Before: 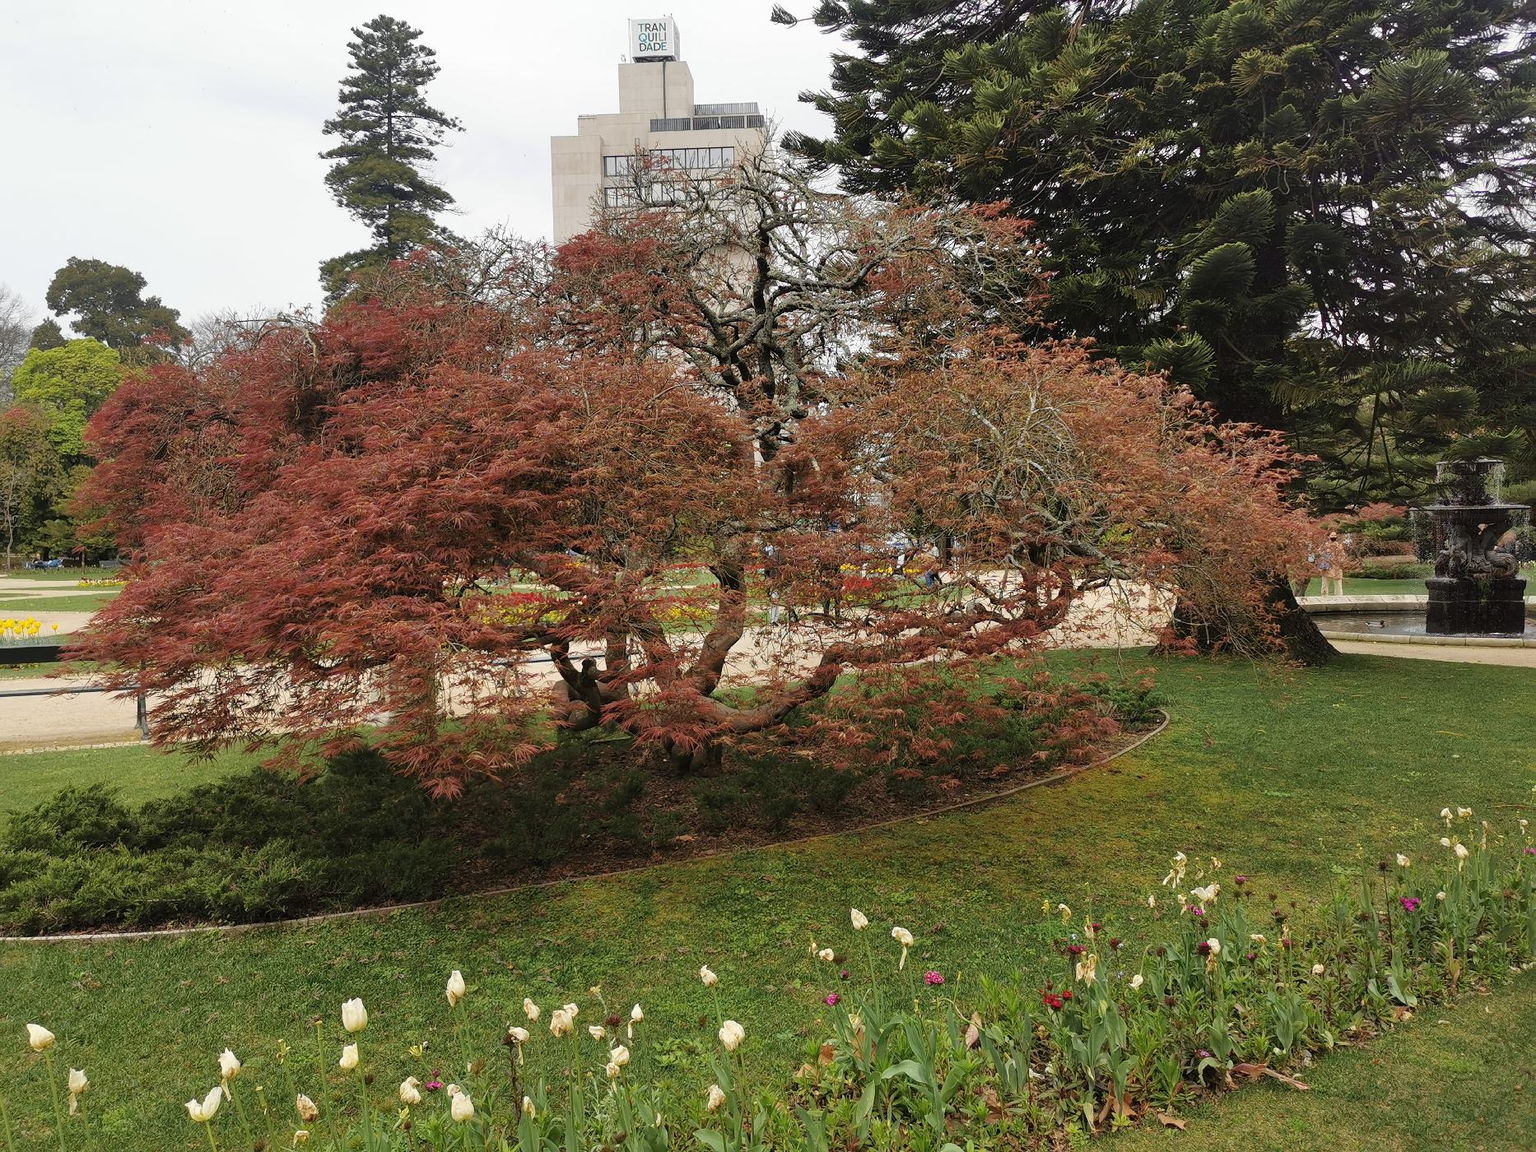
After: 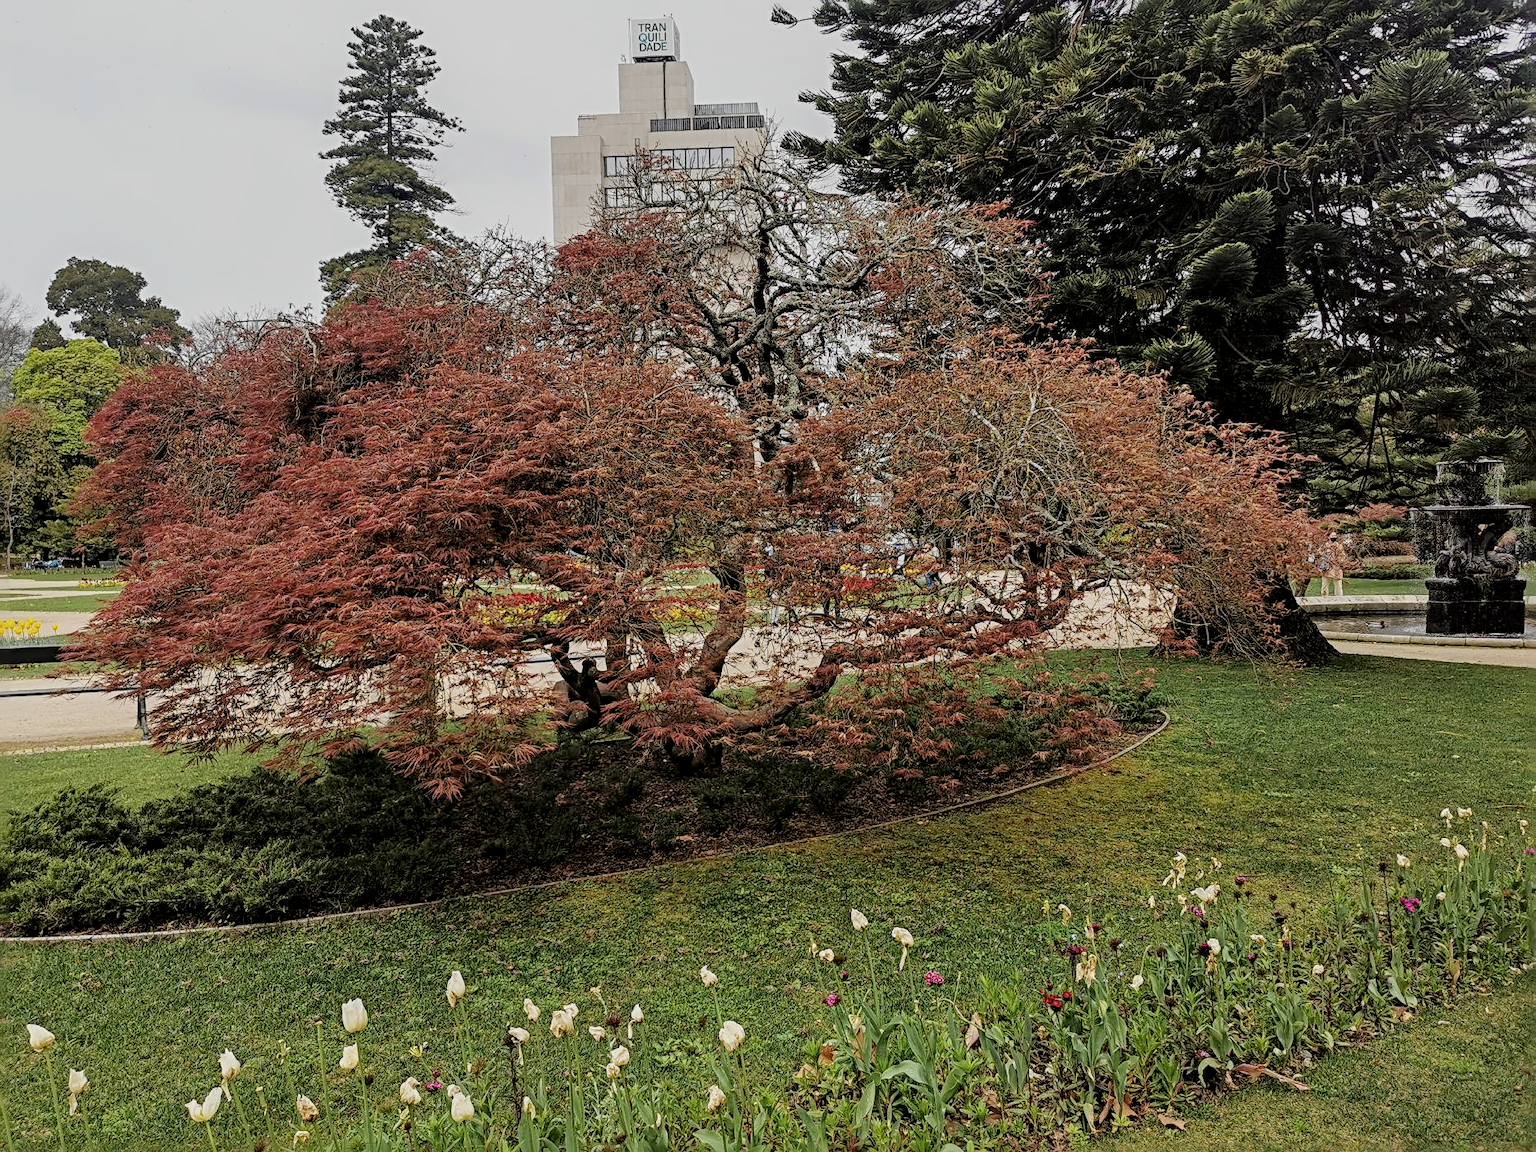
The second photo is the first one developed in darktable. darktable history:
local contrast: detail 130%
filmic rgb: black relative exposure -7.65 EV, white relative exposure 4.56 EV, hardness 3.61
sharpen: radius 4.883
